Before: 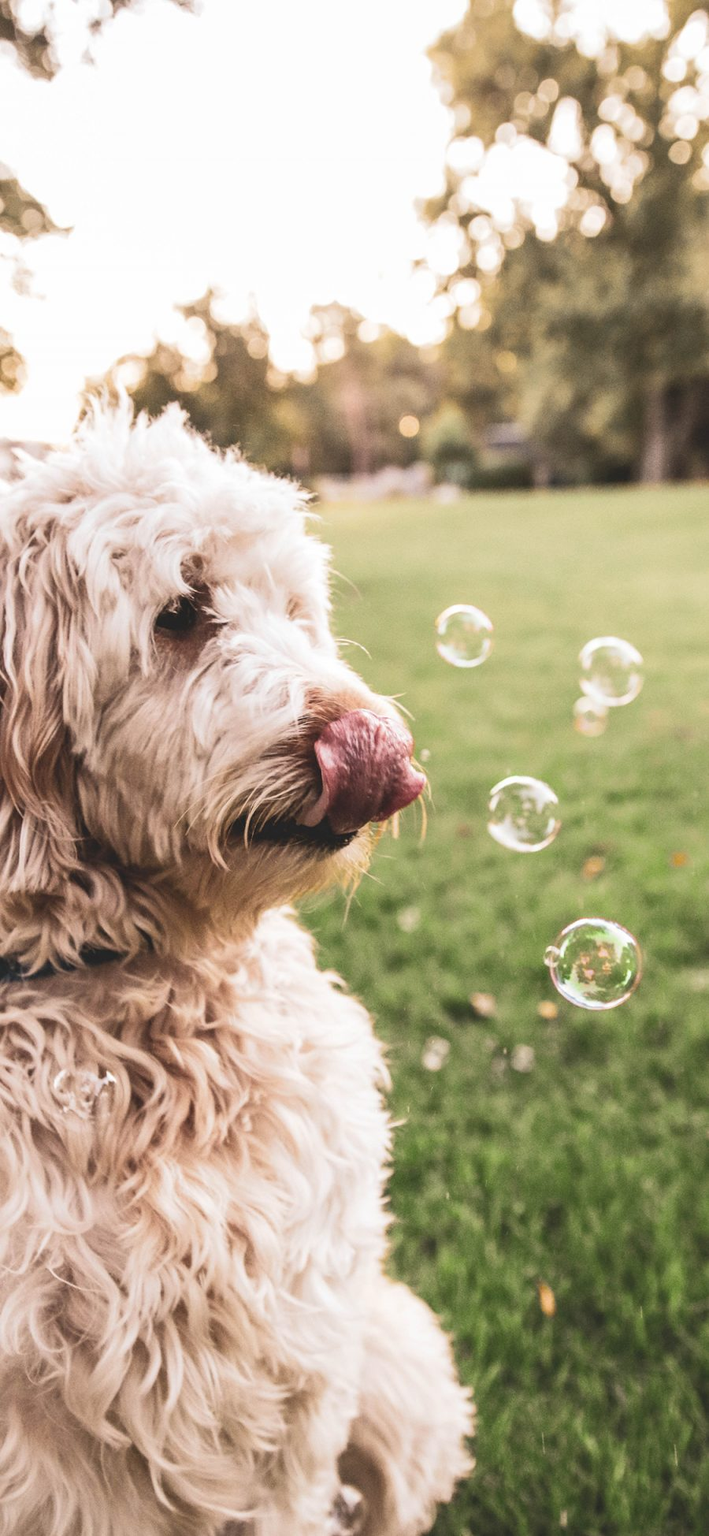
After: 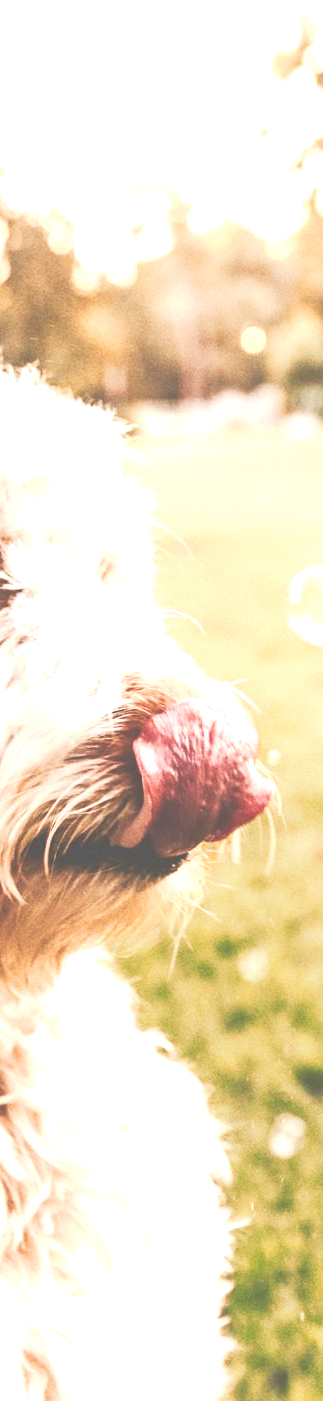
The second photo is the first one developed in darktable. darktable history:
tone equalizer: -8 EV 0.235 EV, -7 EV 0.434 EV, -6 EV 0.404 EV, -5 EV 0.254 EV, -3 EV -0.254 EV, -2 EV -0.446 EV, -1 EV -0.399 EV, +0 EV -0.245 EV, smoothing diameter 2.01%, edges refinement/feathering 17.35, mask exposure compensation -1.57 EV, filter diffusion 5
crop and rotate: left 29.59%, top 10.316%, right 34.443%, bottom 17.78%
color correction: highlights b* 2.96
color zones: curves: ch2 [(0, 0.5) (0.143, 0.5) (0.286, 0.416) (0.429, 0.5) (0.571, 0.5) (0.714, 0.5) (0.857, 0.5) (1, 0.5)]
exposure: exposure 1.269 EV, compensate highlight preservation false
velvia: strength 14.61%
tone curve: curves: ch0 [(0, 0) (0.003, 0.334) (0.011, 0.338) (0.025, 0.338) (0.044, 0.338) (0.069, 0.339) (0.1, 0.342) (0.136, 0.343) (0.177, 0.349) (0.224, 0.36) (0.277, 0.385) (0.335, 0.42) (0.399, 0.465) (0.468, 0.535) (0.543, 0.632) (0.623, 0.73) (0.709, 0.814) (0.801, 0.879) (0.898, 0.935) (1, 1)], preserve colors none
